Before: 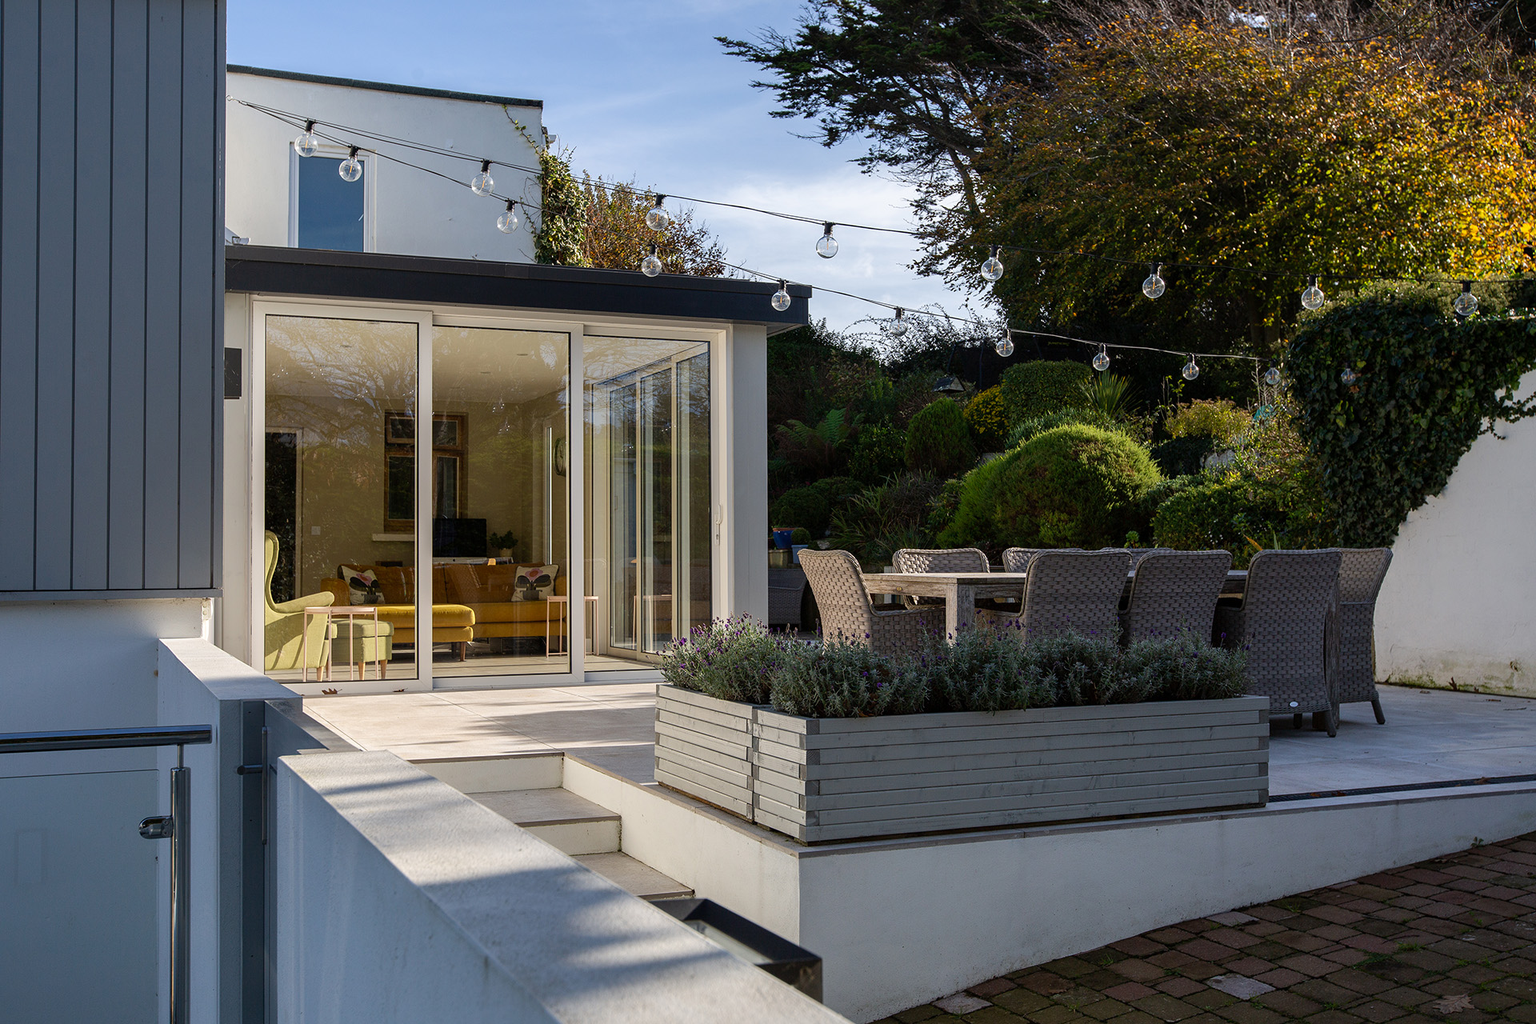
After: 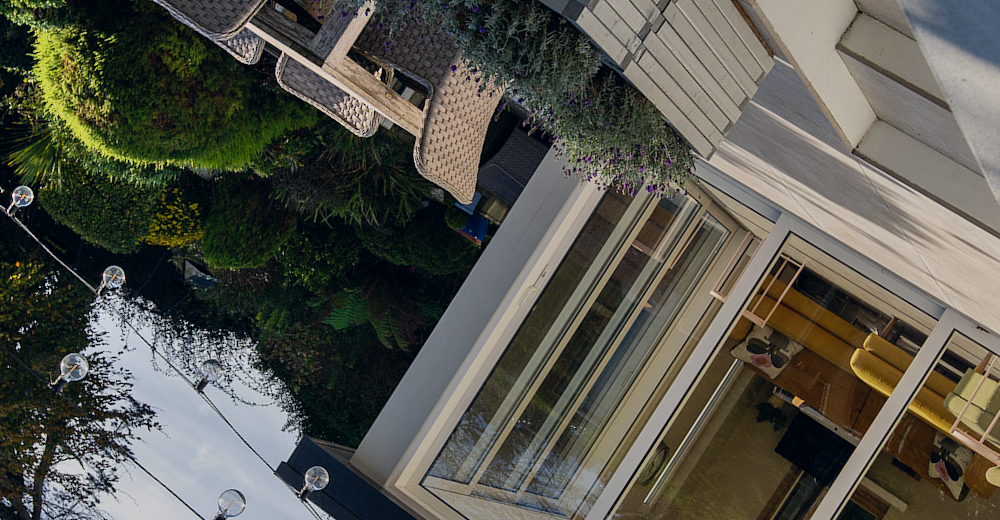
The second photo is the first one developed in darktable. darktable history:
crop and rotate: angle 147°, left 9.137%, top 15.618%, right 4.569%, bottom 17.113%
shadows and highlights: low approximation 0.01, soften with gaussian
color correction: highlights a* 0.38, highlights b* 2.72, shadows a* -1.31, shadows b* -4.16
exposure: exposure -0.608 EV, compensate exposure bias true, compensate highlight preservation false
